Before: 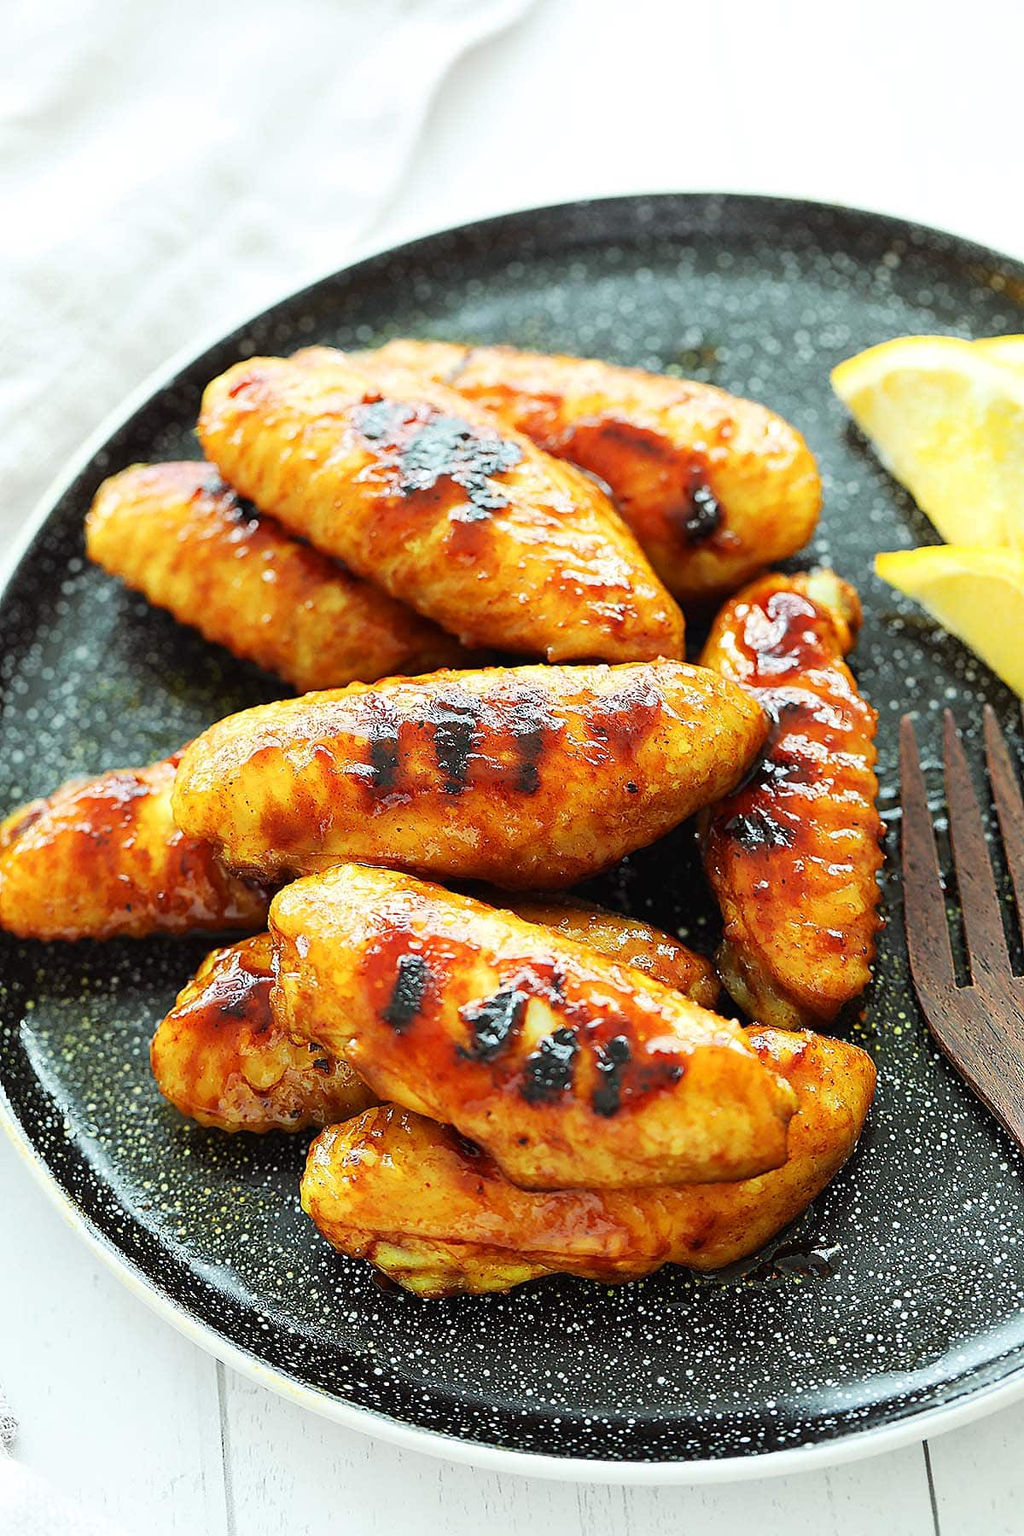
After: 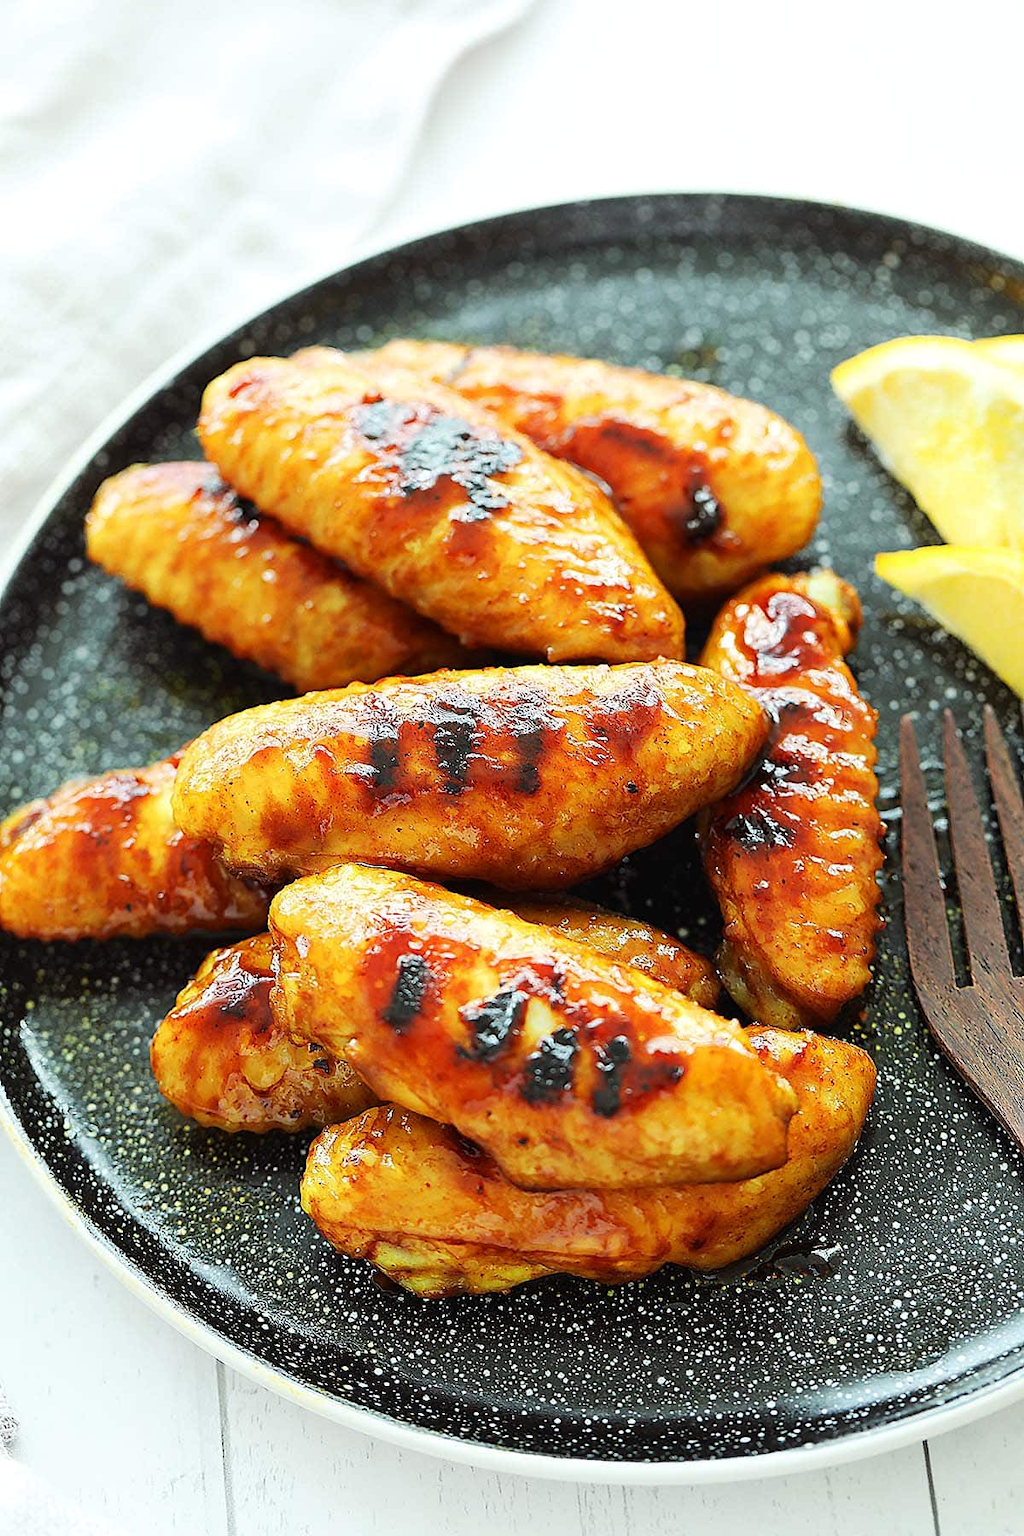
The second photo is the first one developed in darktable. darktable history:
tone equalizer: -8 EV 0.052 EV, edges refinement/feathering 500, mask exposure compensation -1.57 EV, preserve details no
